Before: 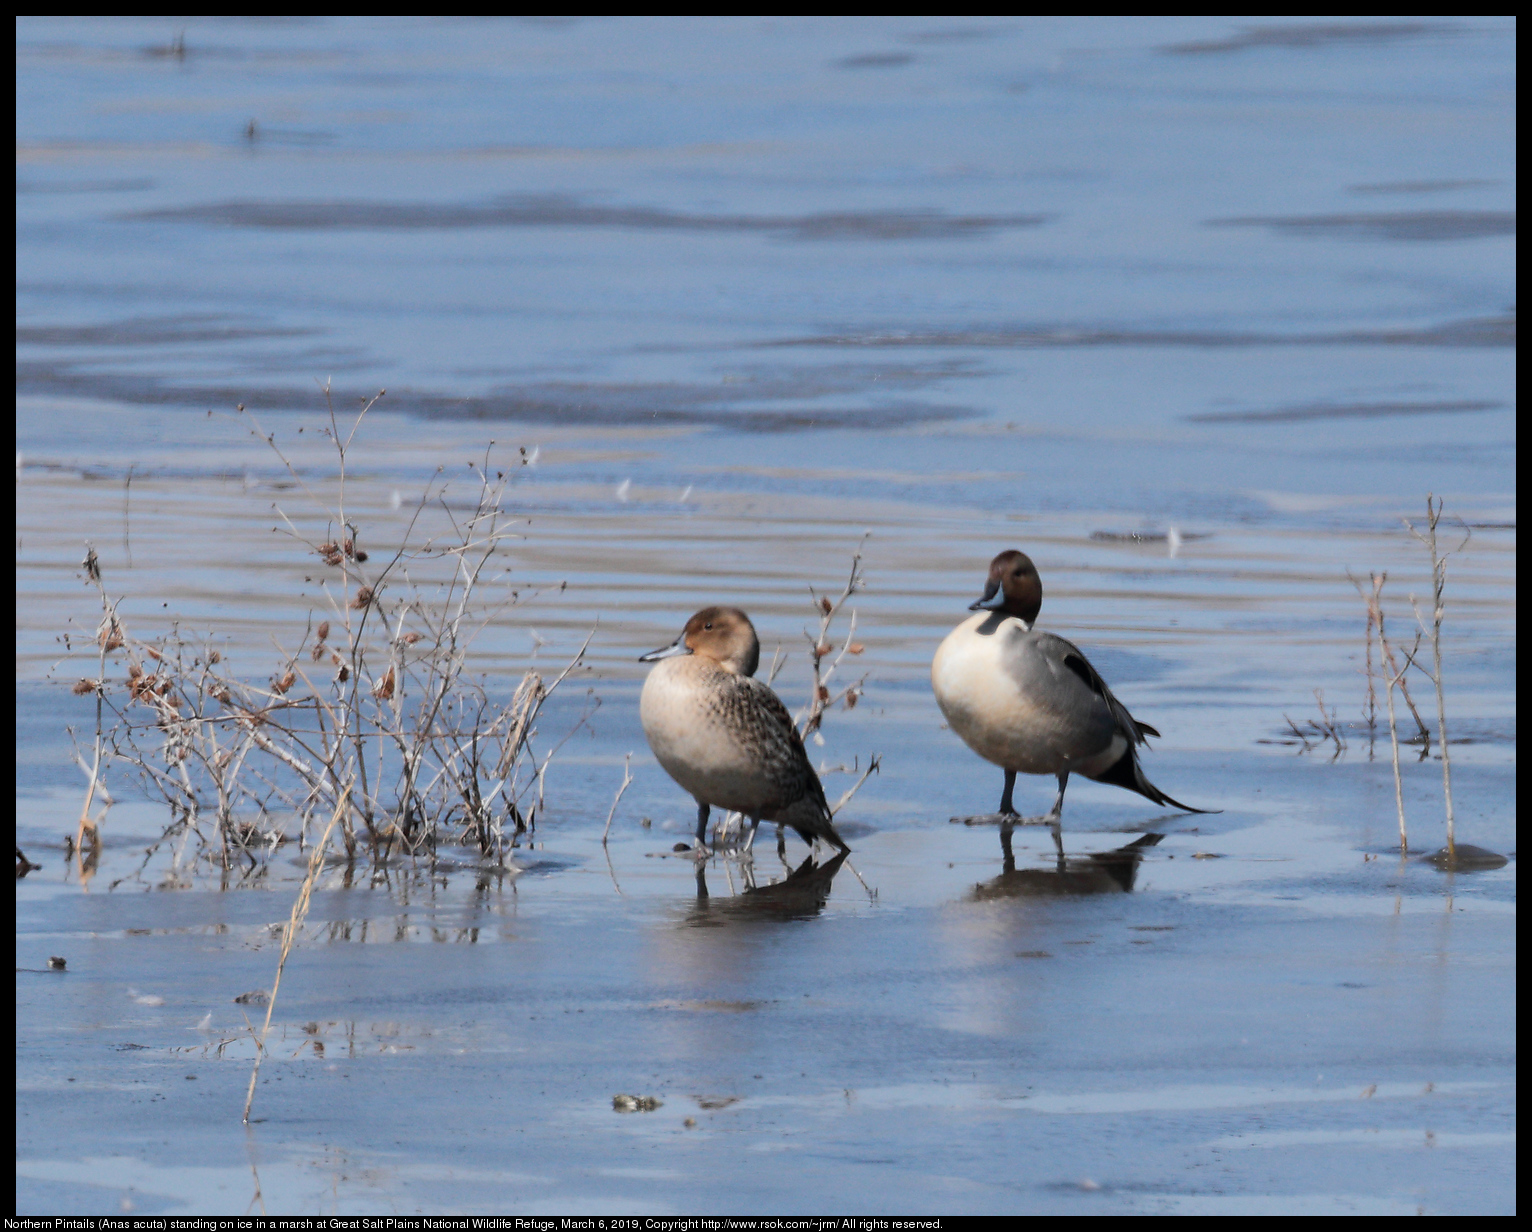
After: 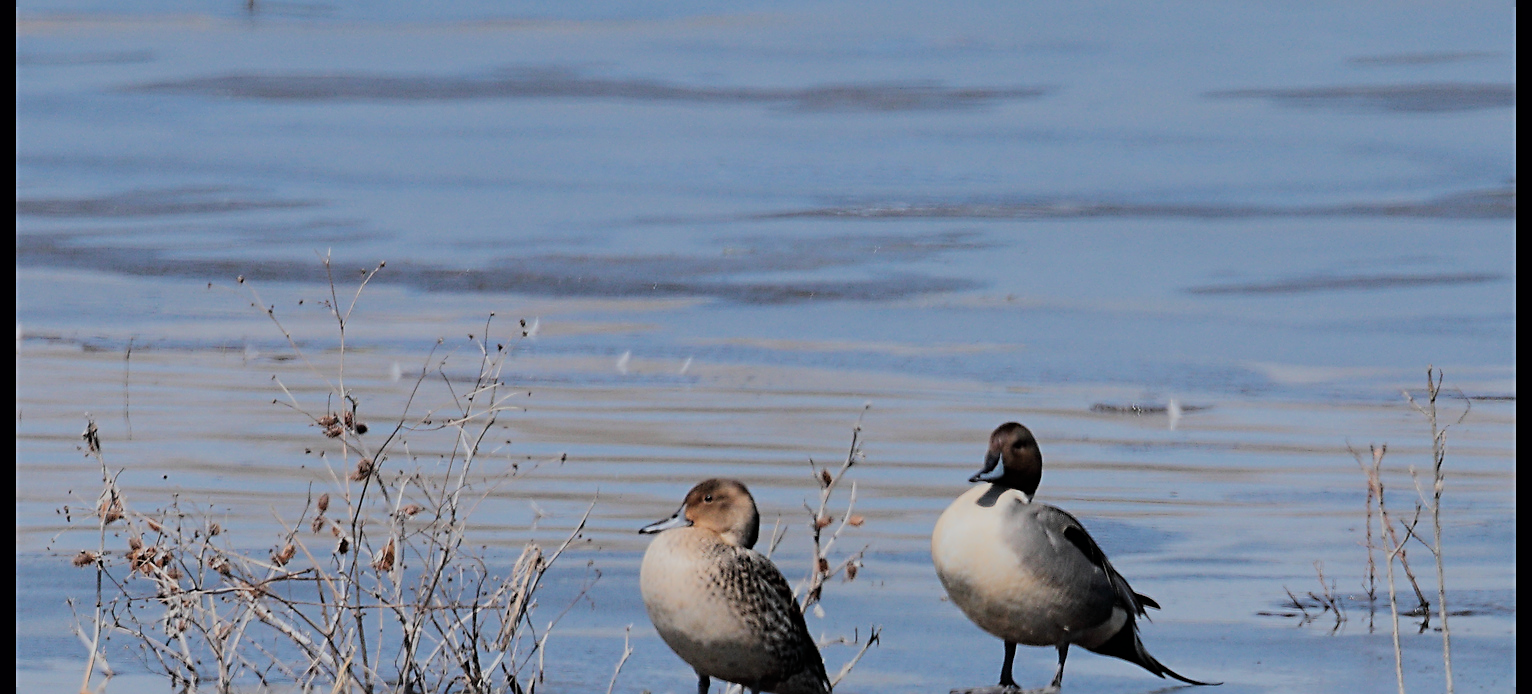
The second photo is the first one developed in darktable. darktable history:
sharpen: radius 2.556, amount 0.633
filmic rgb: black relative exposure -7.1 EV, white relative exposure 5.35 EV, hardness 3.02, color science v6 (2022)
crop and rotate: top 10.43%, bottom 33.205%
